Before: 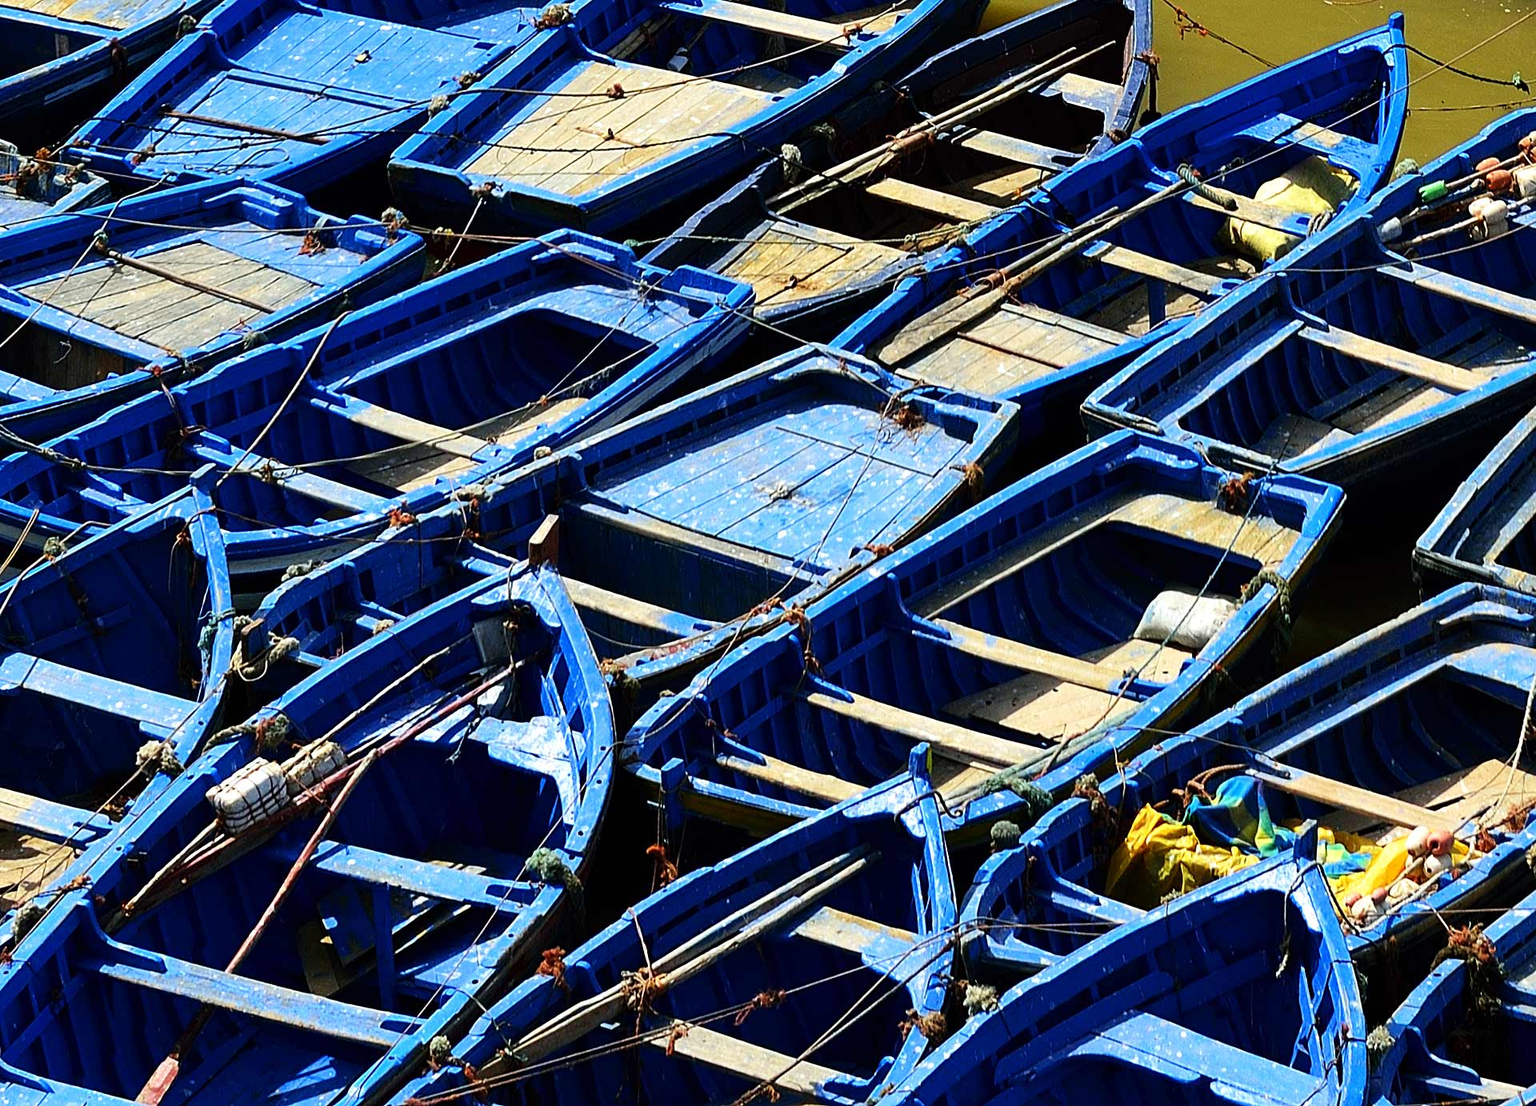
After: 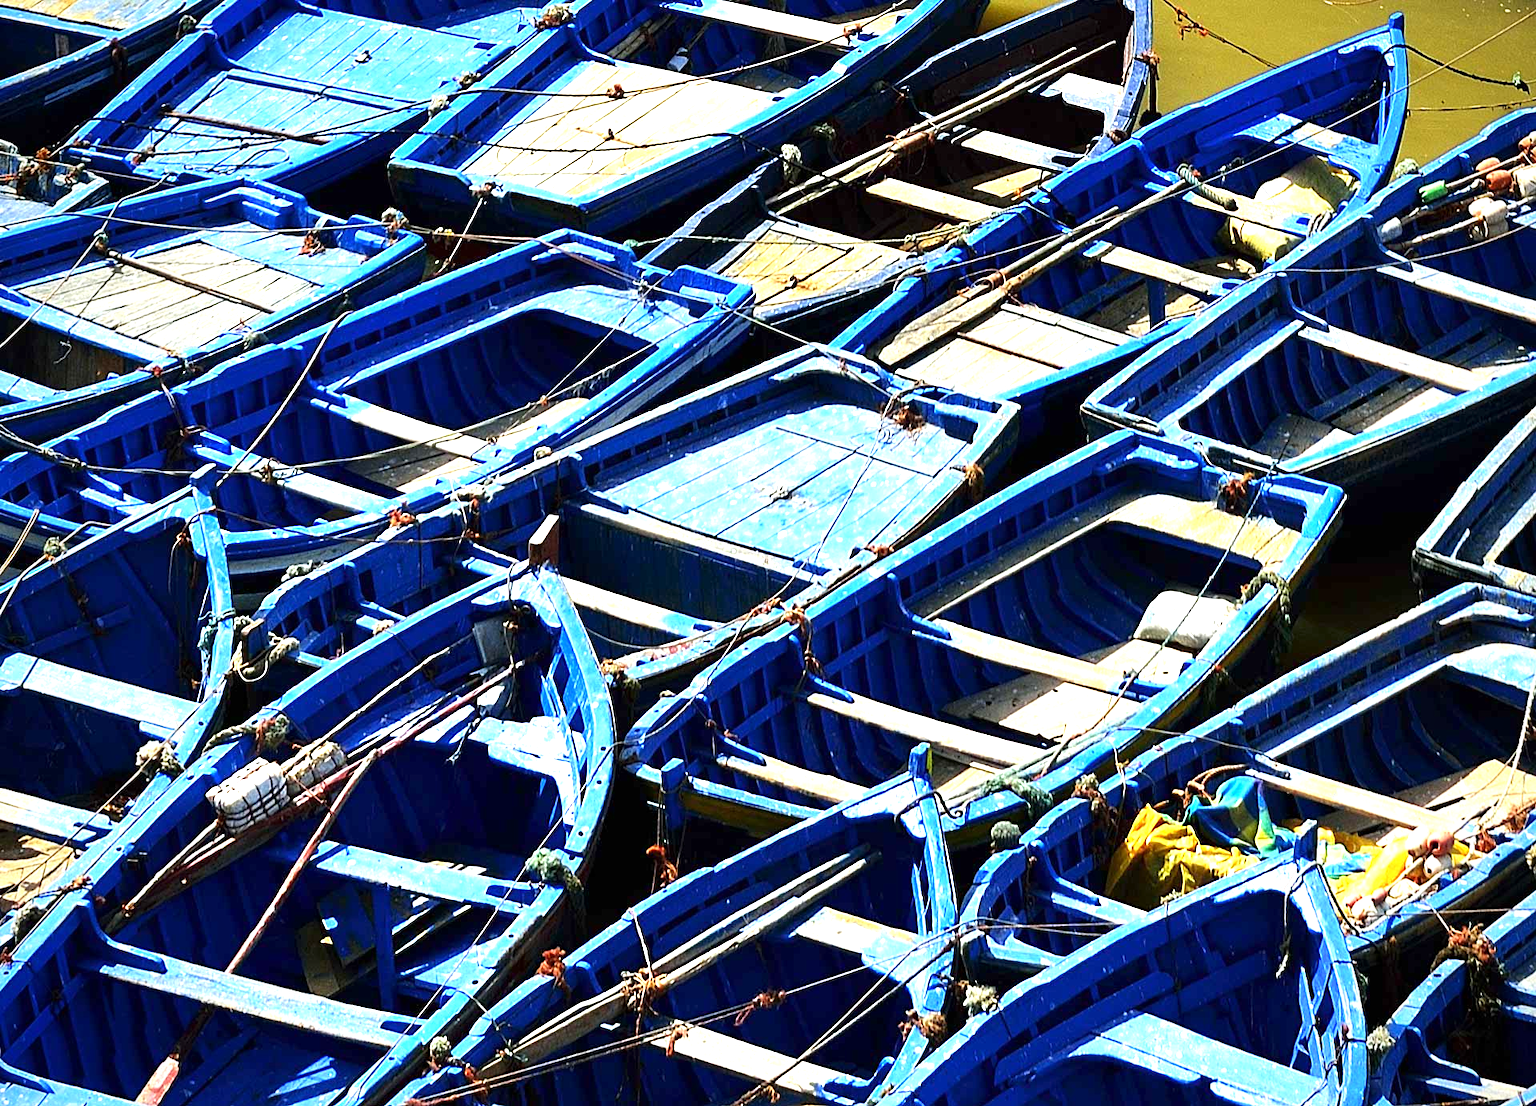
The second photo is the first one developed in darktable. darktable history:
exposure: exposure 1.061 EV, compensate highlight preservation false
vignetting: saturation 0, unbound false
